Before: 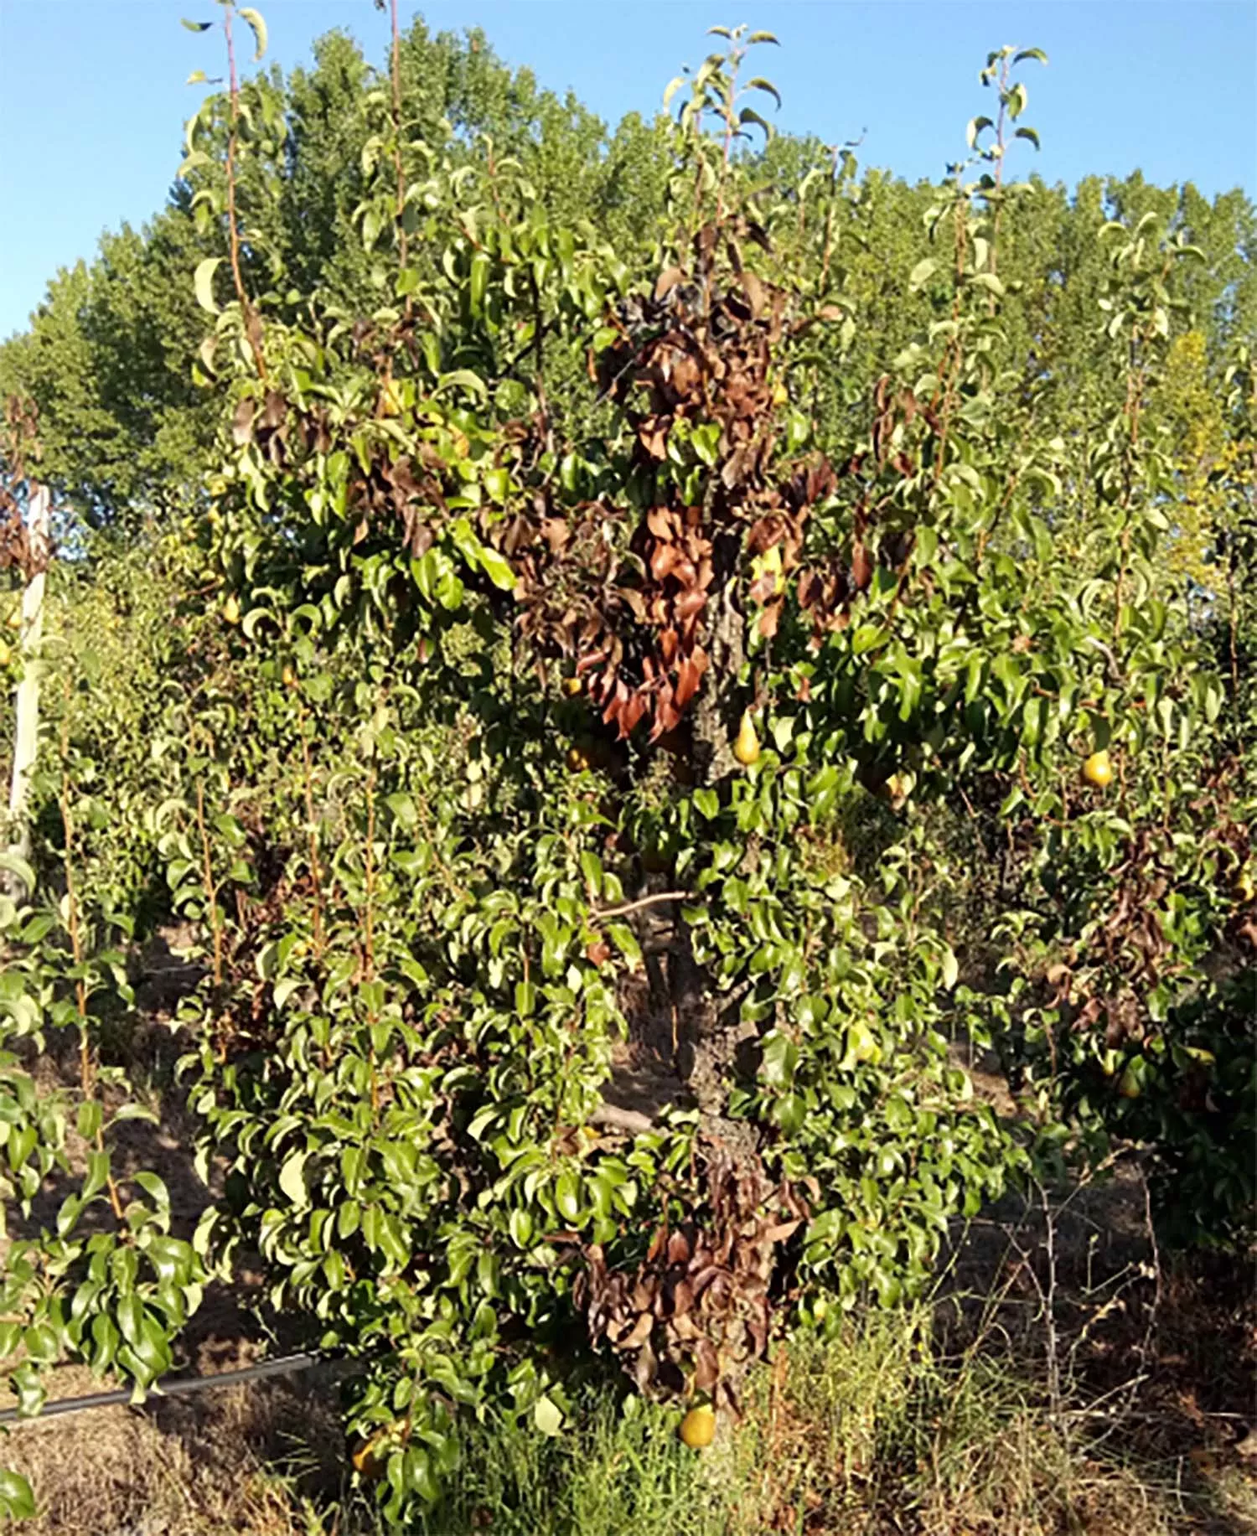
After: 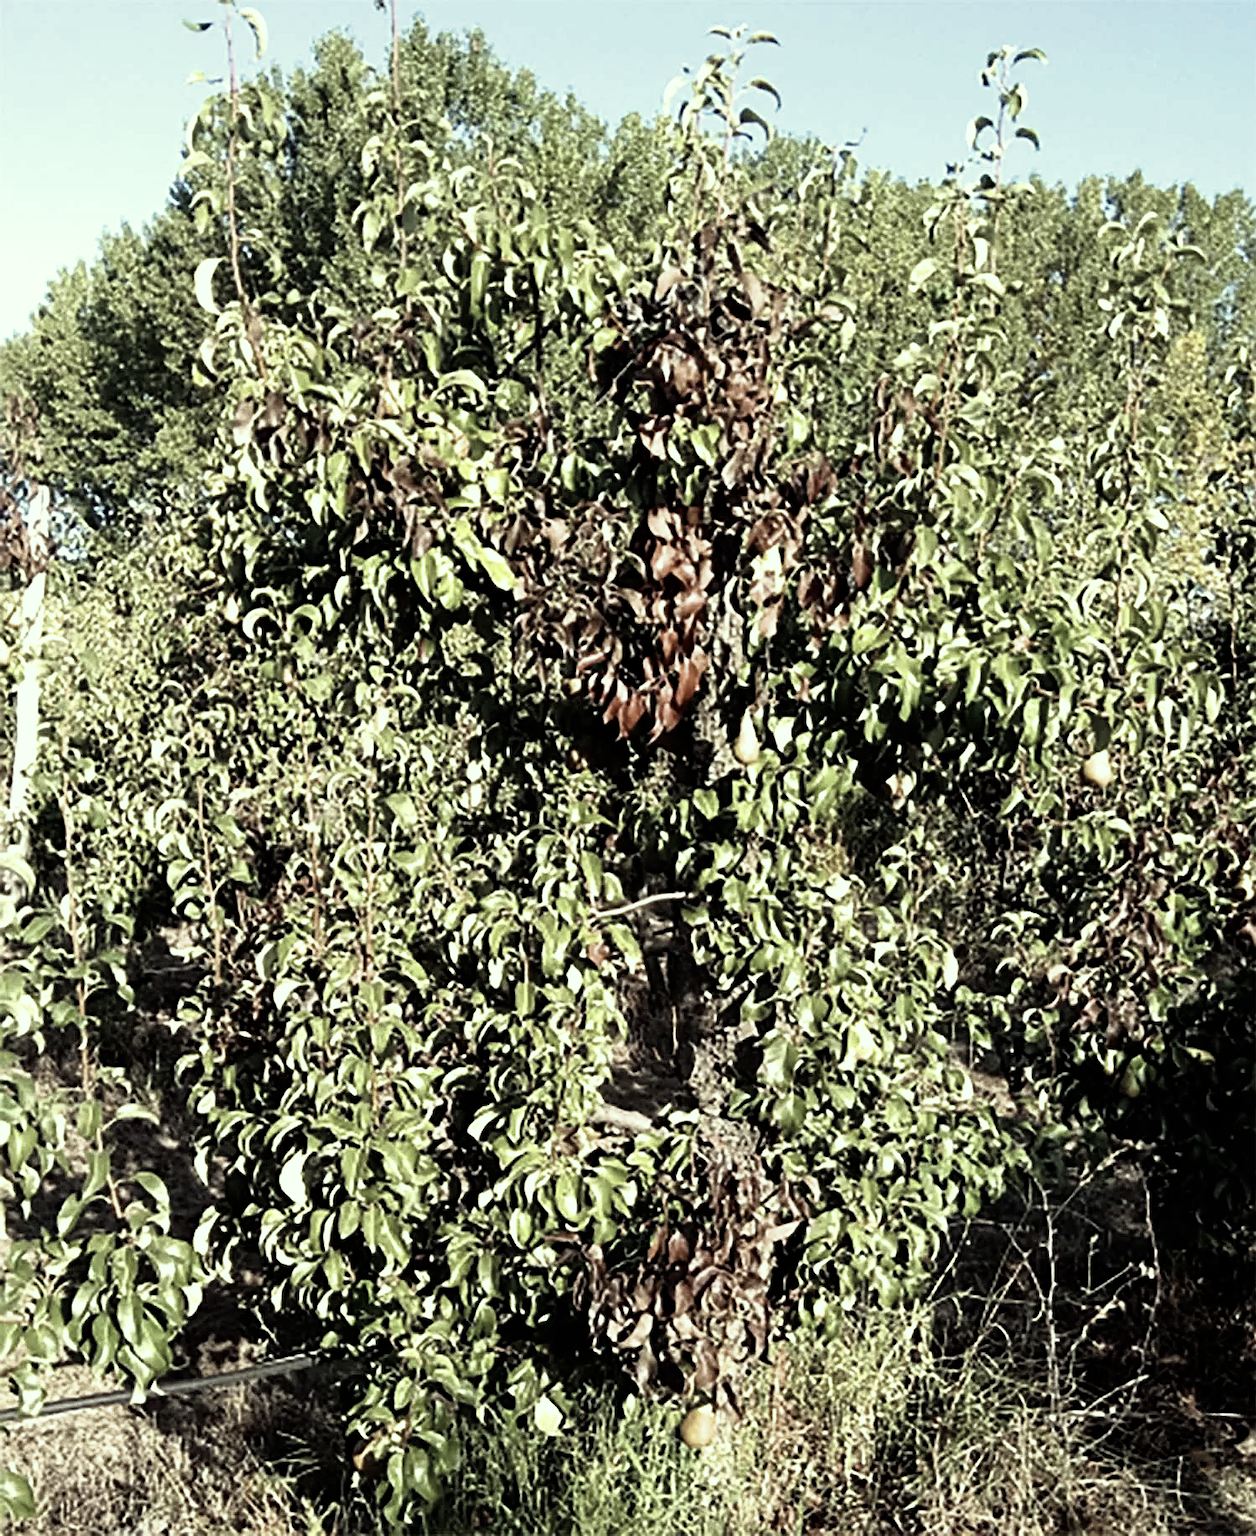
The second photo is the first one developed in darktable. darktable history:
color zones: curves: ch1 [(0, 0.34) (0.143, 0.164) (0.286, 0.152) (0.429, 0.176) (0.571, 0.173) (0.714, 0.188) (0.857, 0.199) (1, 0.34)]
sharpen: on, module defaults
color correction: highlights a* -10.73, highlights b* 9.89, saturation 1.72
filmic rgb: black relative exposure -8.02 EV, white relative exposure 2.19 EV, hardness 6.95, iterations of high-quality reconstruction 0
